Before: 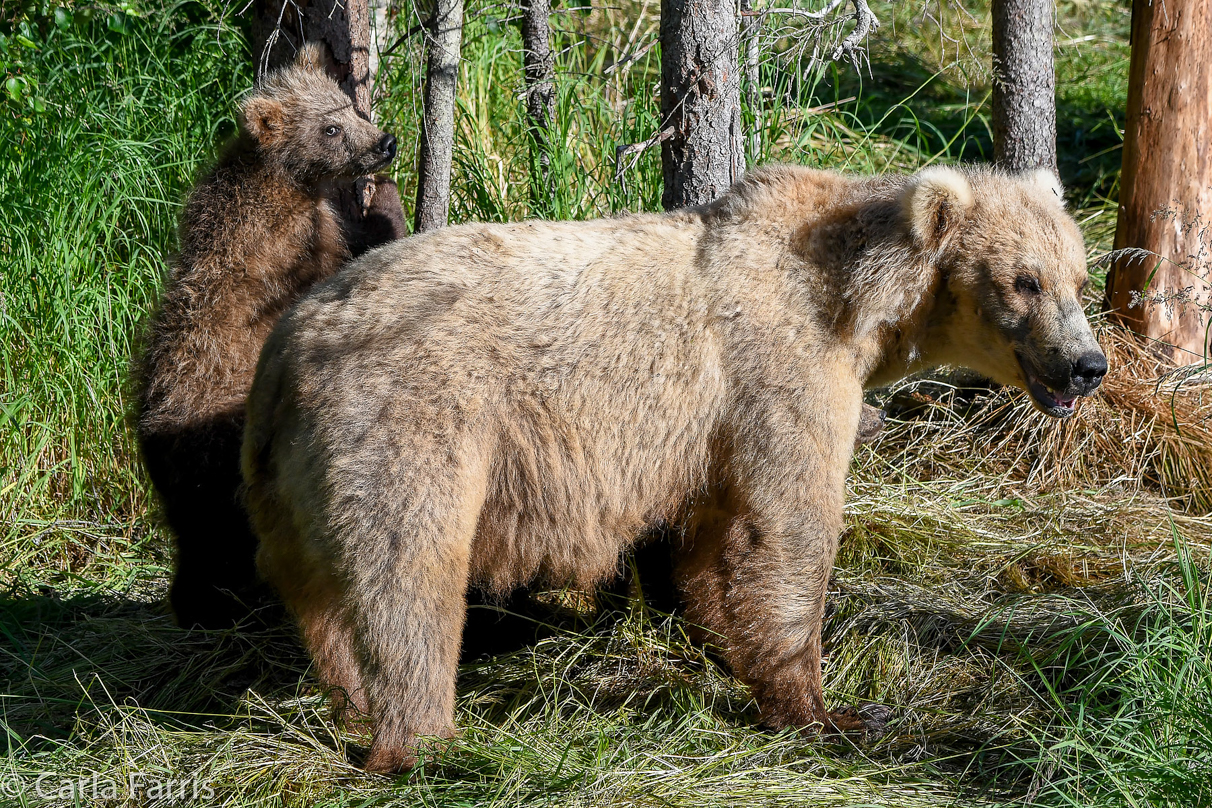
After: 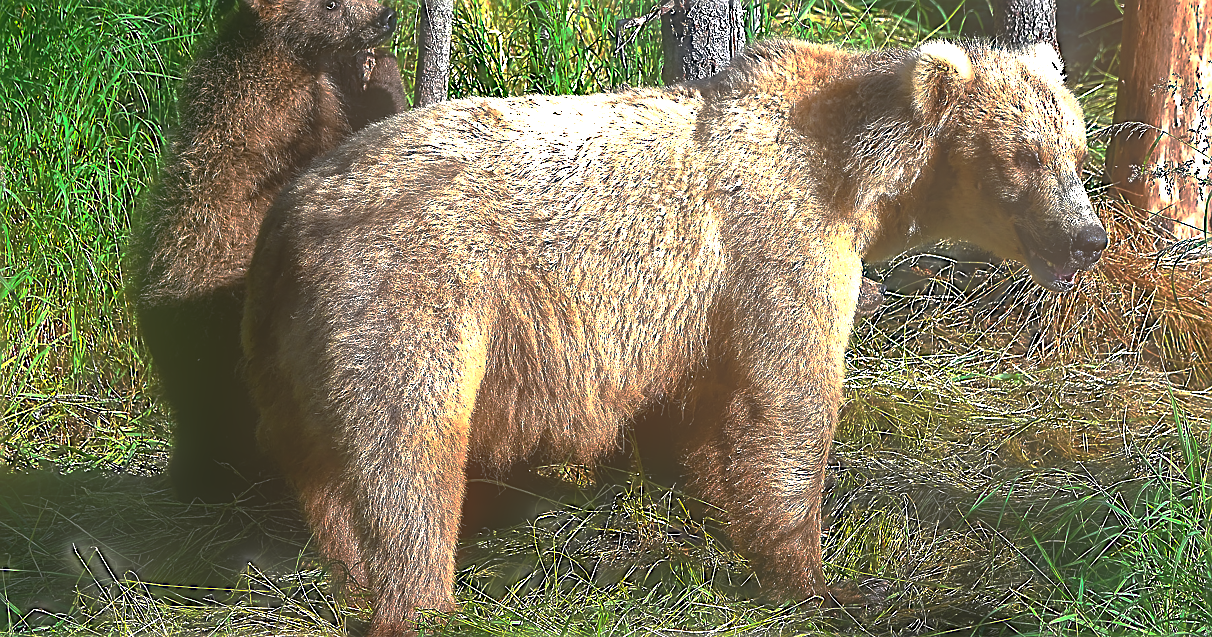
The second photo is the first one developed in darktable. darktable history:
local contrast: mode bilateral grid, contrast 20, coarseness 49, detail 120%, midtone range 0.2
sharpen: on, module defaults
base curve: curves: ch0 [(0, 0) (0.841, 0.609) (1, 1)], fusion 1, preserve colors none
crop and rotate: top 15.737%, bottom 5.41%
contrast equalizer: y [[0.5, 0.486, 0.447, 0.446, 0.489, 0.5], [0.5 ×6], [0.5 ×6], [0 ×6], [0 ×6]]
exposure: black level correction -0.003, exposure 0.039 EV, compensate exposure bias true, compensate highlight preservation false
